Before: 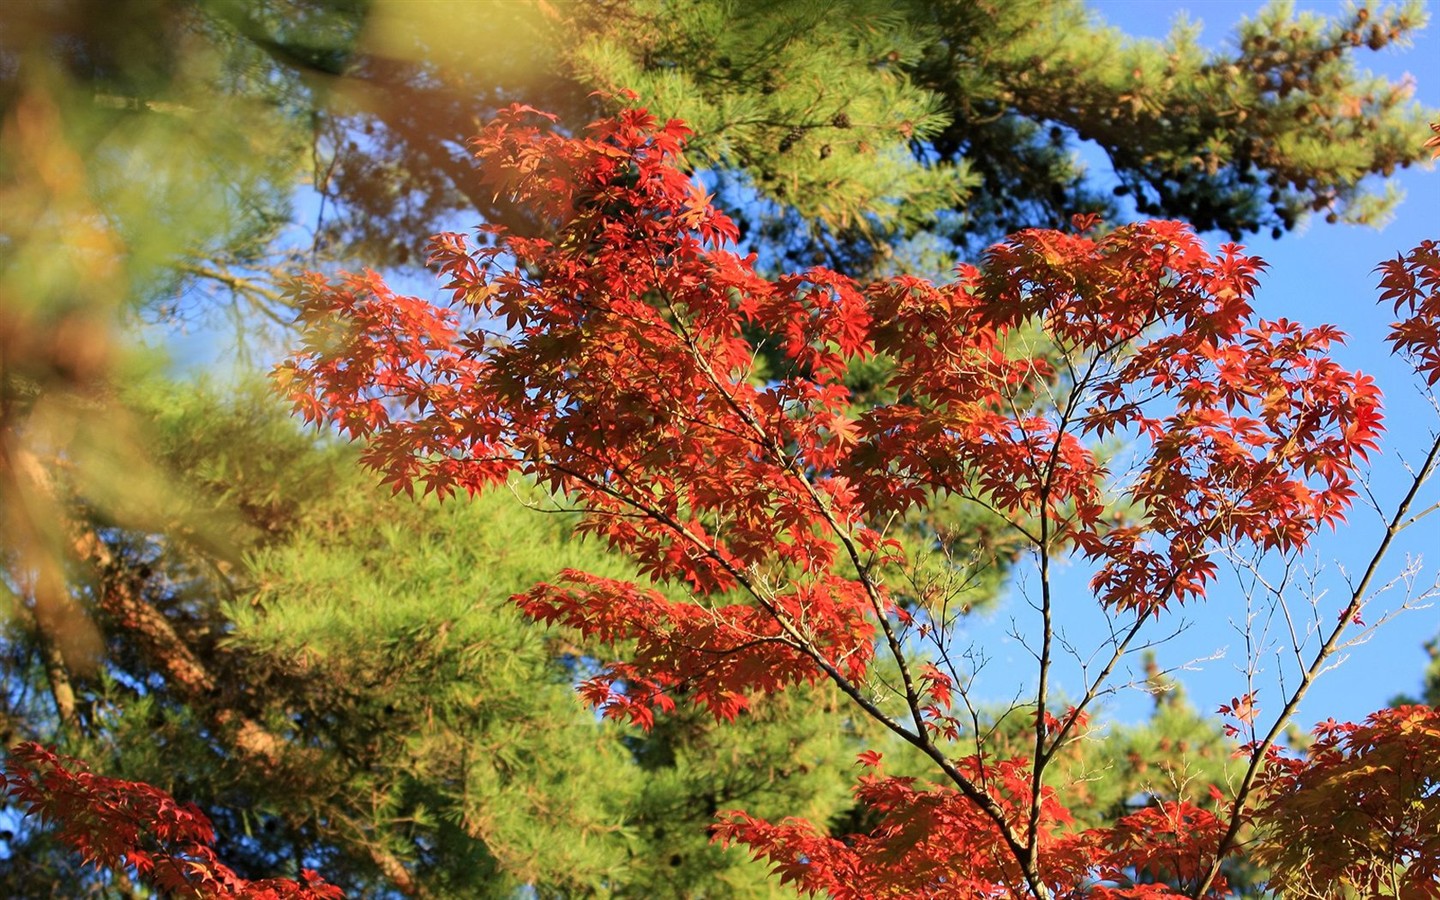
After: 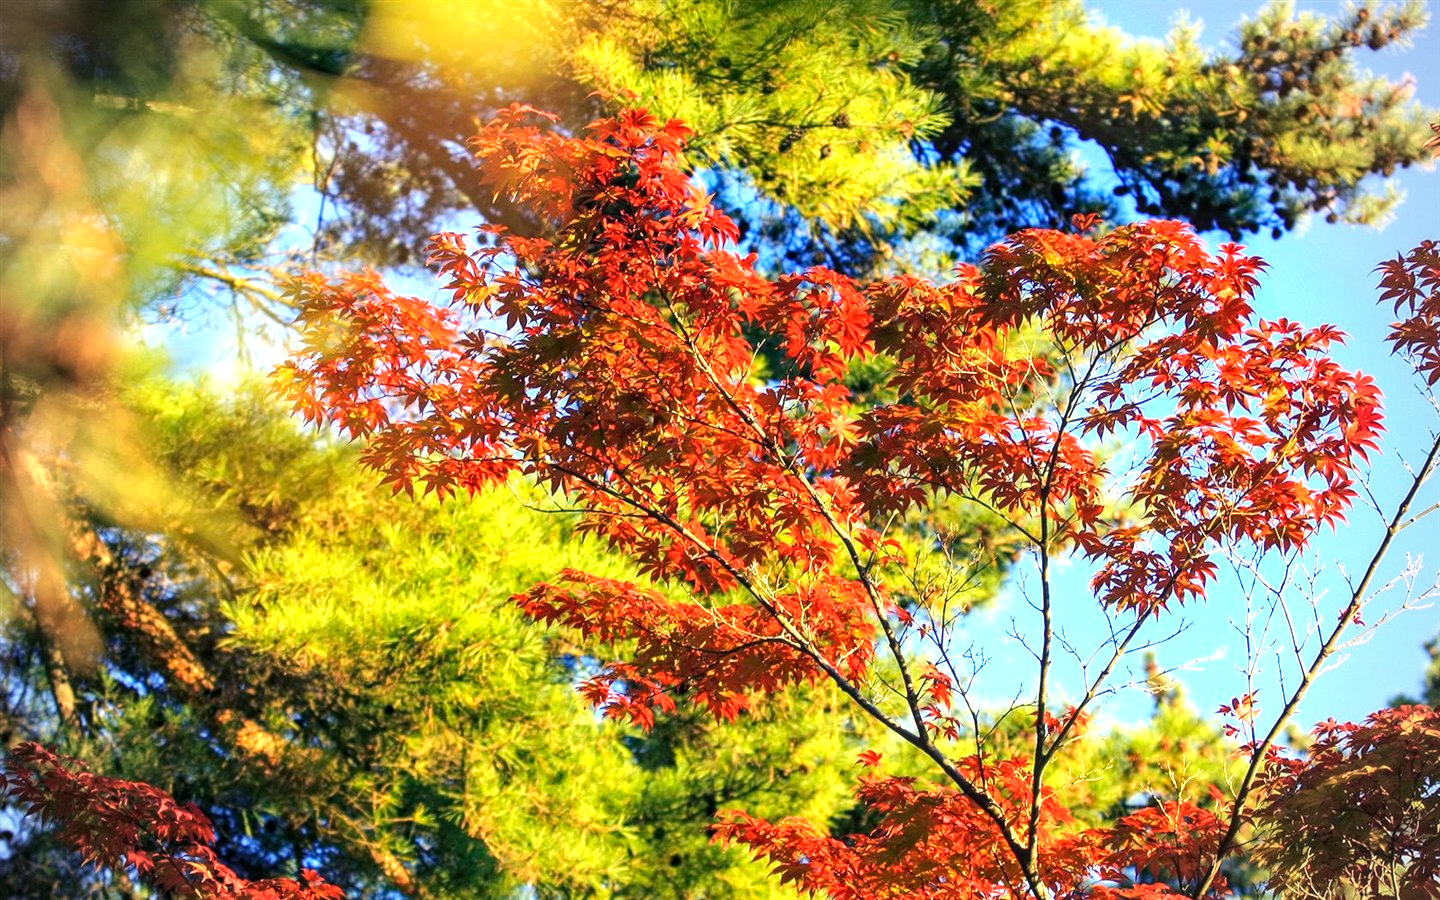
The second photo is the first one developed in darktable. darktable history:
tone equalizer: edges refinement/feathering 500, mask exposure compensation -1.57 EV, preserve details no
color balance rgb: shadows lift › luminance -40.85%, shadows lift › chroma 13.841%, shadows lift › hue 260.94°, highlights gain › chroma 3.095%, highlights gain › hue 78.87°, linear chroma grading › global chroma 16.176%, perceptual saturation grading › global saturation 0.503%
local contrast: on, module defaults
exposure: exposure 0.911 EV, compensate exposure bias true, compensate highlight preservation false
vignetting: unbound false
